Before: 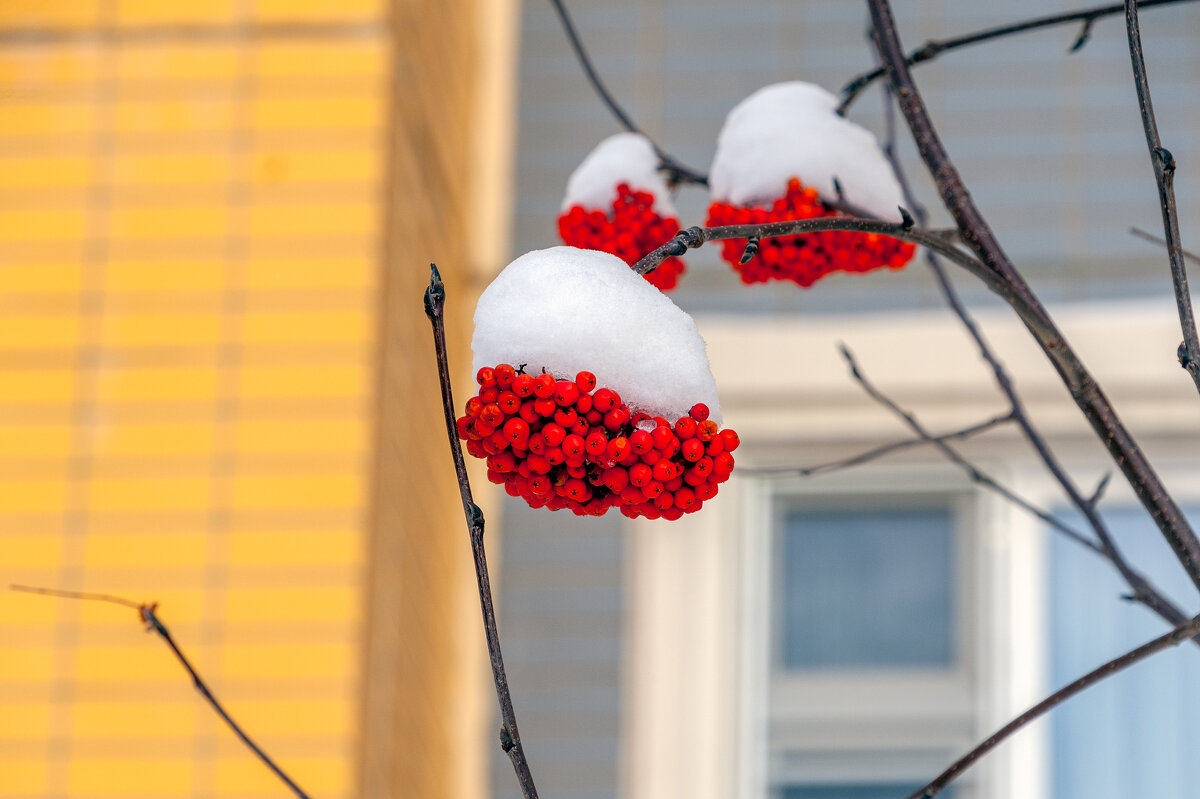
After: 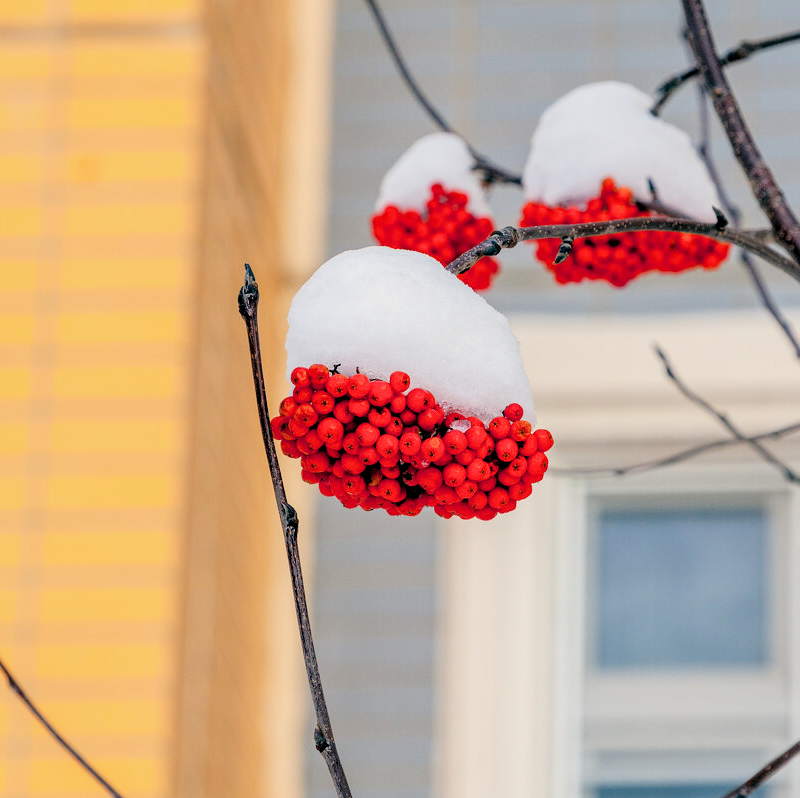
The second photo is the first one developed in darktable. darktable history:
exposure: black level correction 0, exposure 0.691 EV, compensate exposure bias true, compensate highlight preservation false
crop and rotate: left 15.555%, right 17.717%
local contrast: highlights 100%, shadows 99%, detail 120%, midtone range 0.2
filmic rgb: black relative exposure -7.65 EV, white relative exposure 4.56 EV, hardness 3.61
